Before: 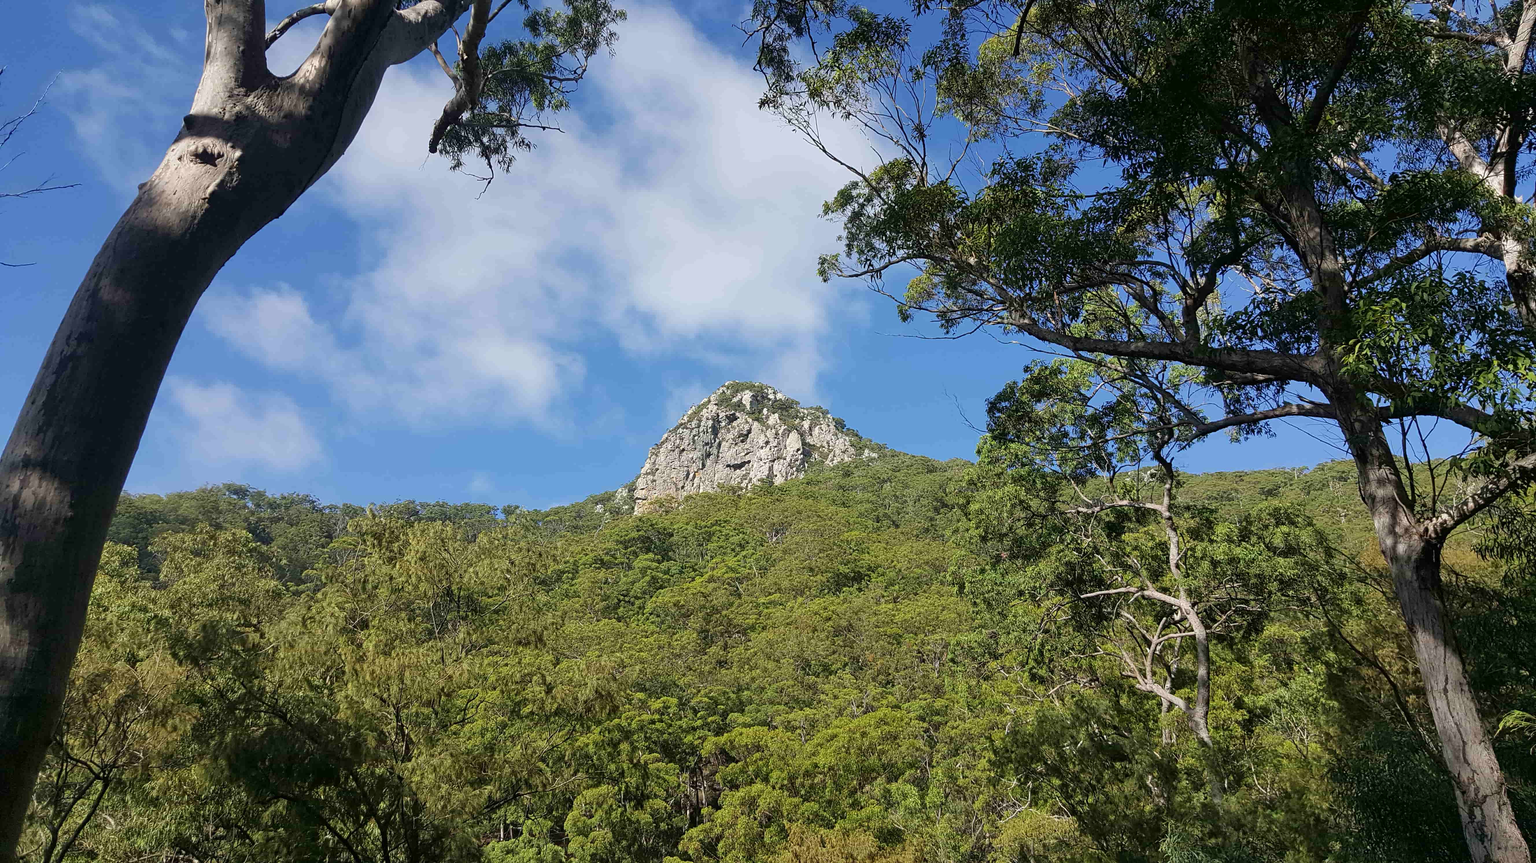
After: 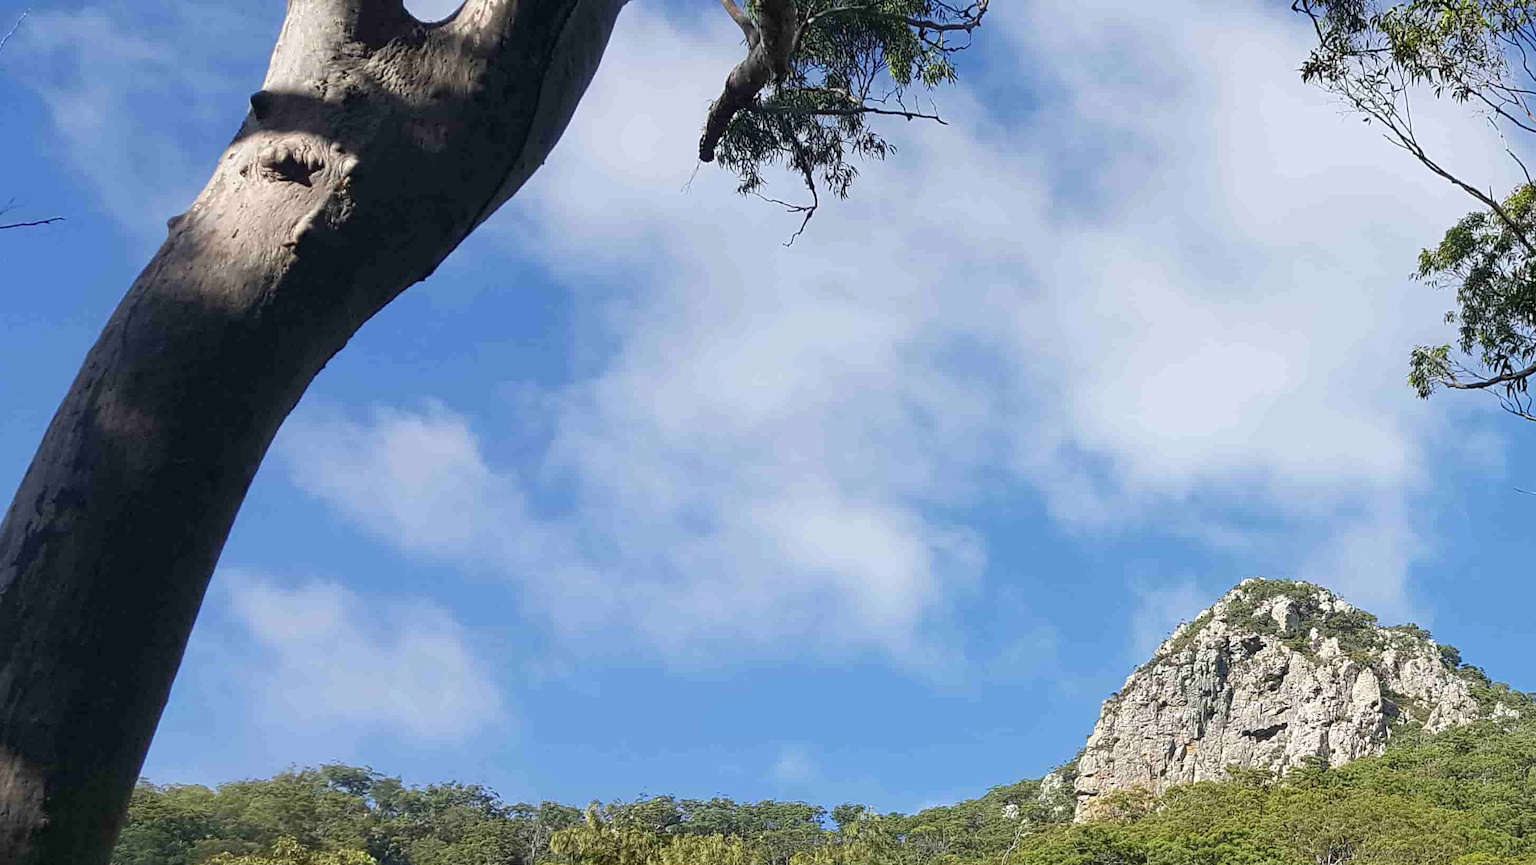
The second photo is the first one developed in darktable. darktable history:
exposure: exposure 0.127 EV, compensate highlight preservation false
crop and rotate: left 3.047%, top 7.509%, right 42.236%, bottom 37.598%
